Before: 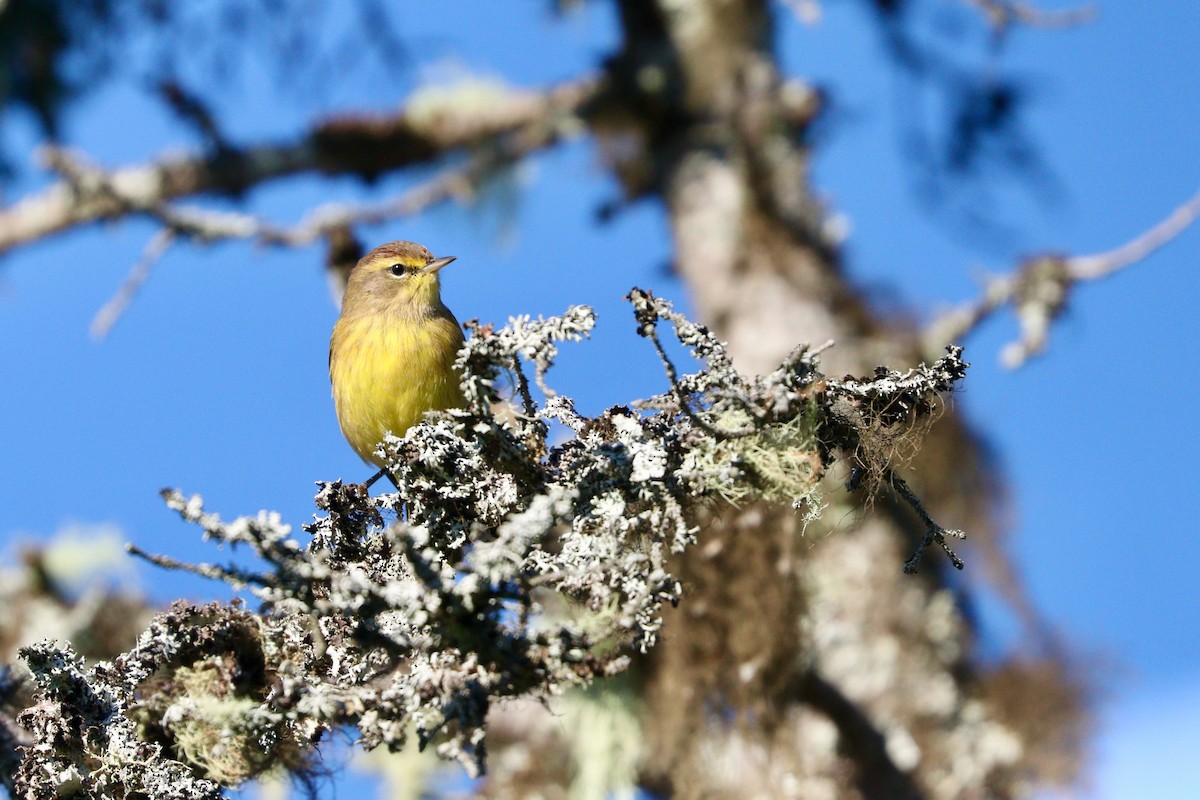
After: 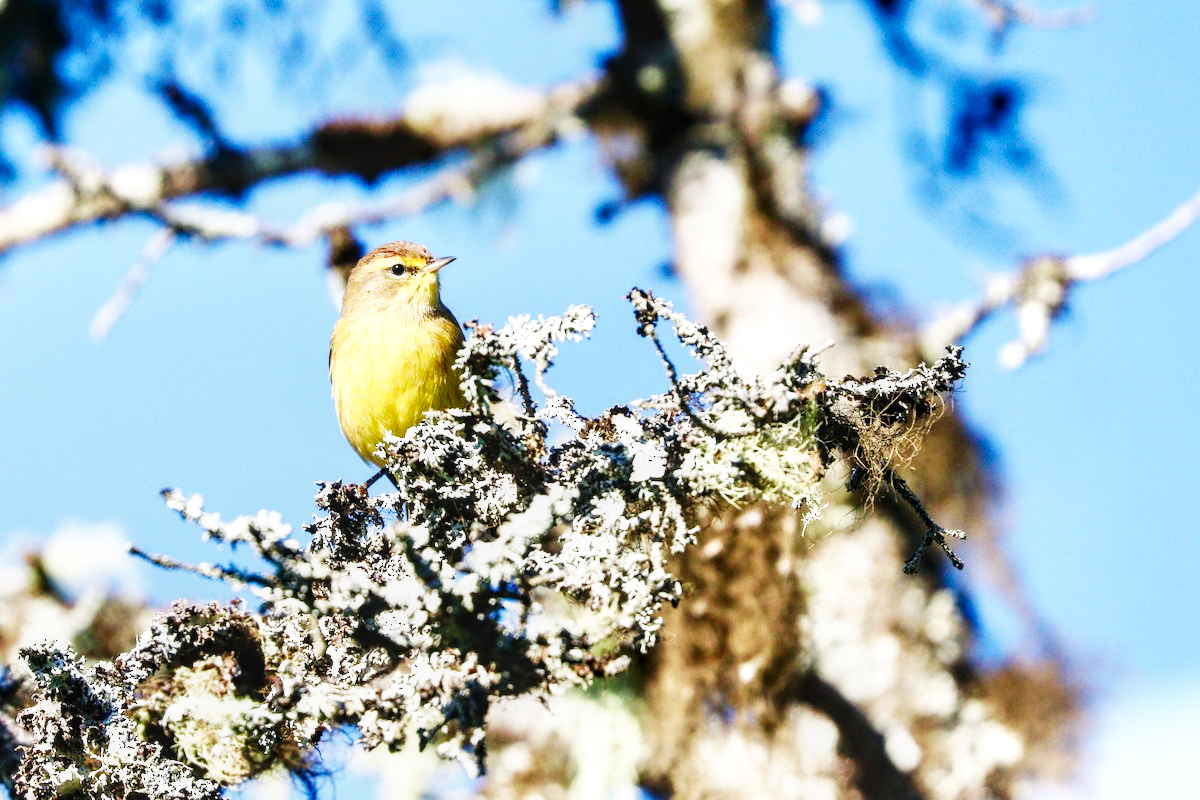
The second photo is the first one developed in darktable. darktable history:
base curve: curves: ch0 [(0, 0) (0.007, 0.004) (0.027, 0.03) (0.046, 0.07) (0.207, 0.54) (0.442, 0.872) (0.673, 0.972) (1, 1)], preserve colors none
local contrast: detail 130%
